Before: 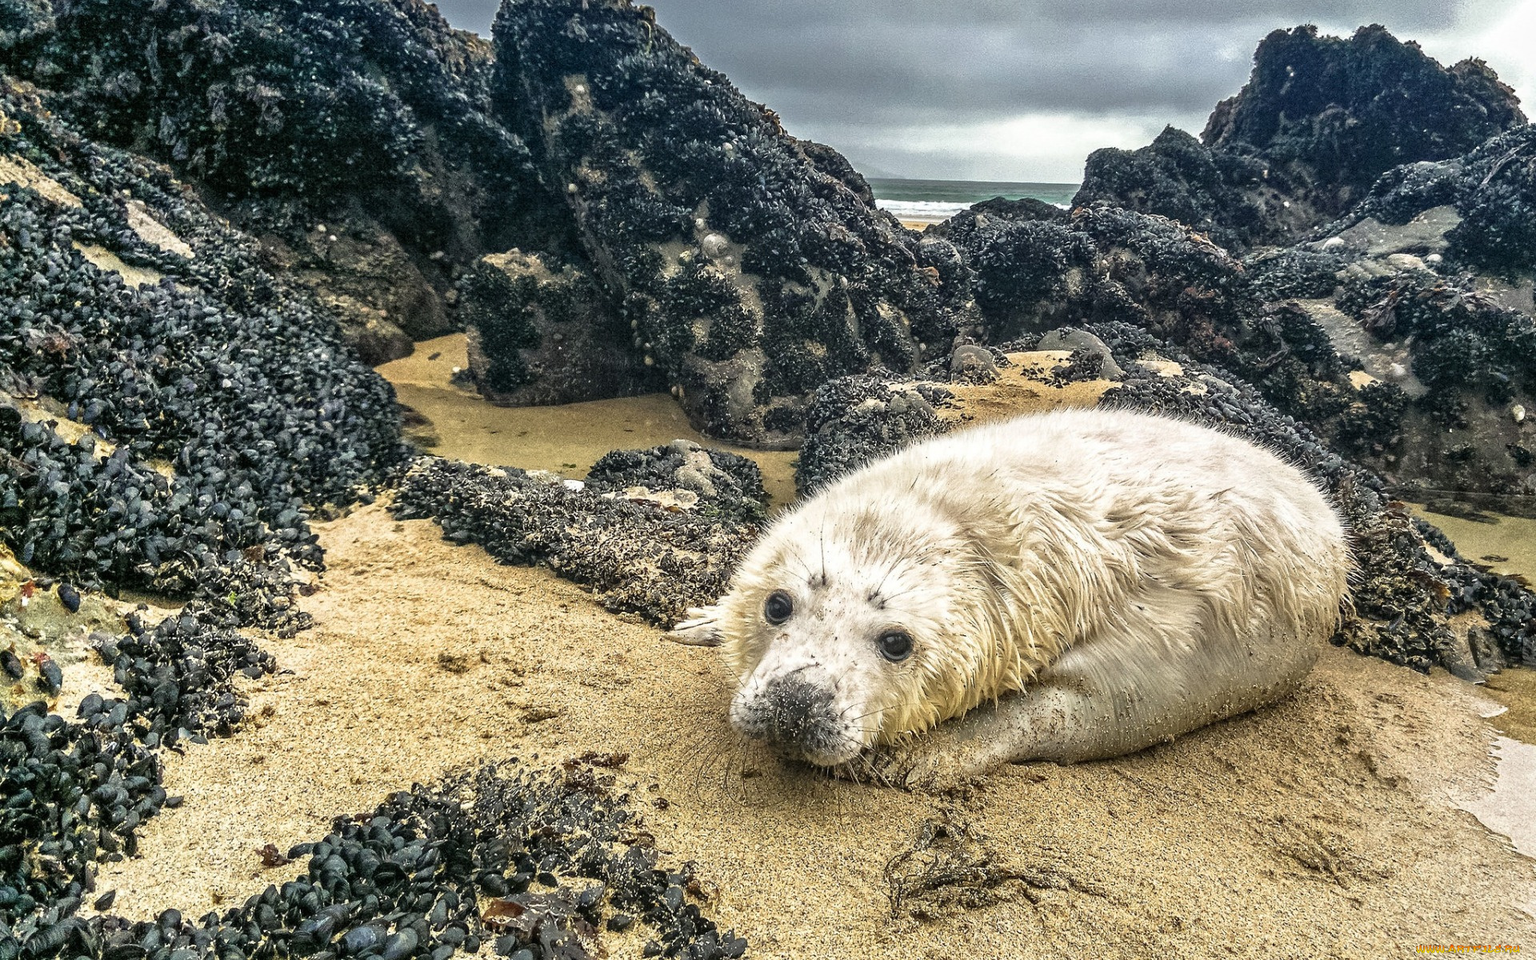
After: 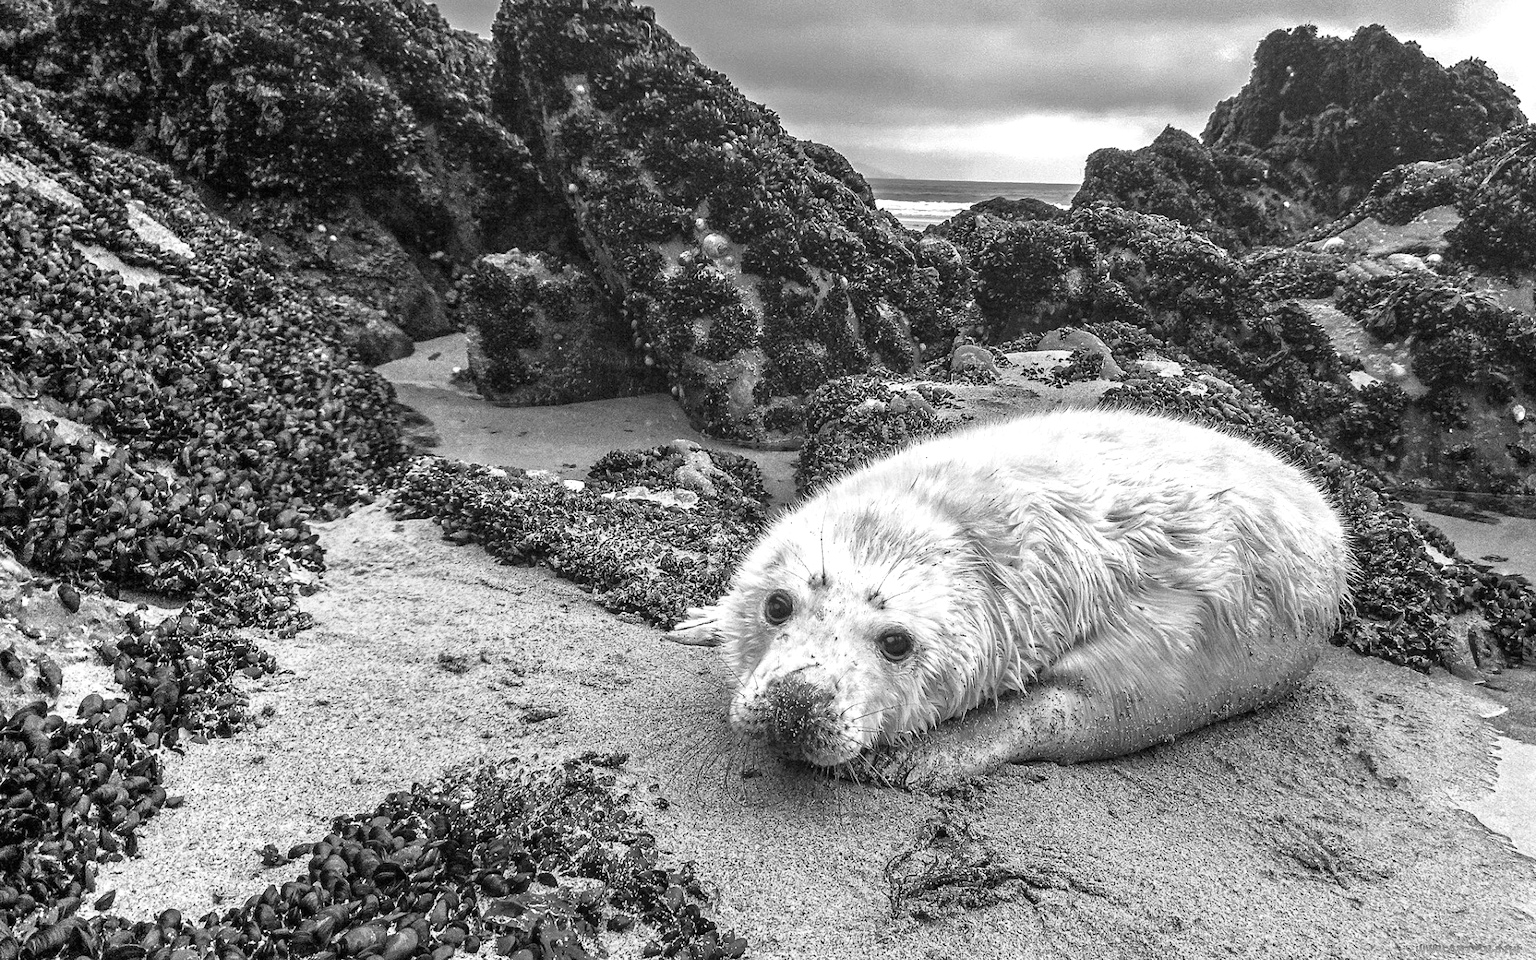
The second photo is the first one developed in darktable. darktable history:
color calibration: output gray [0.28, 0.41, 0.31, 0], illuminant custom, x 0.433, y 0.394, temperature 3056.76 K
